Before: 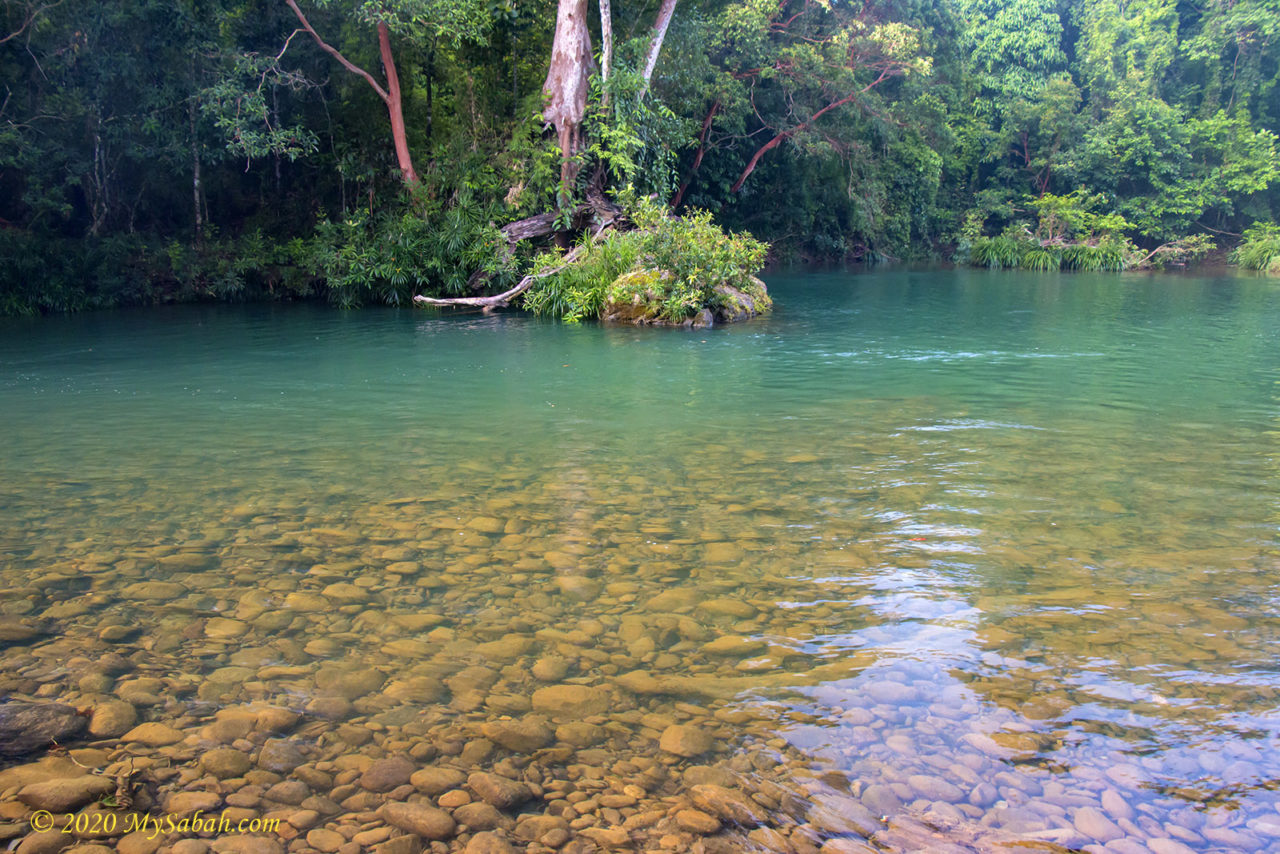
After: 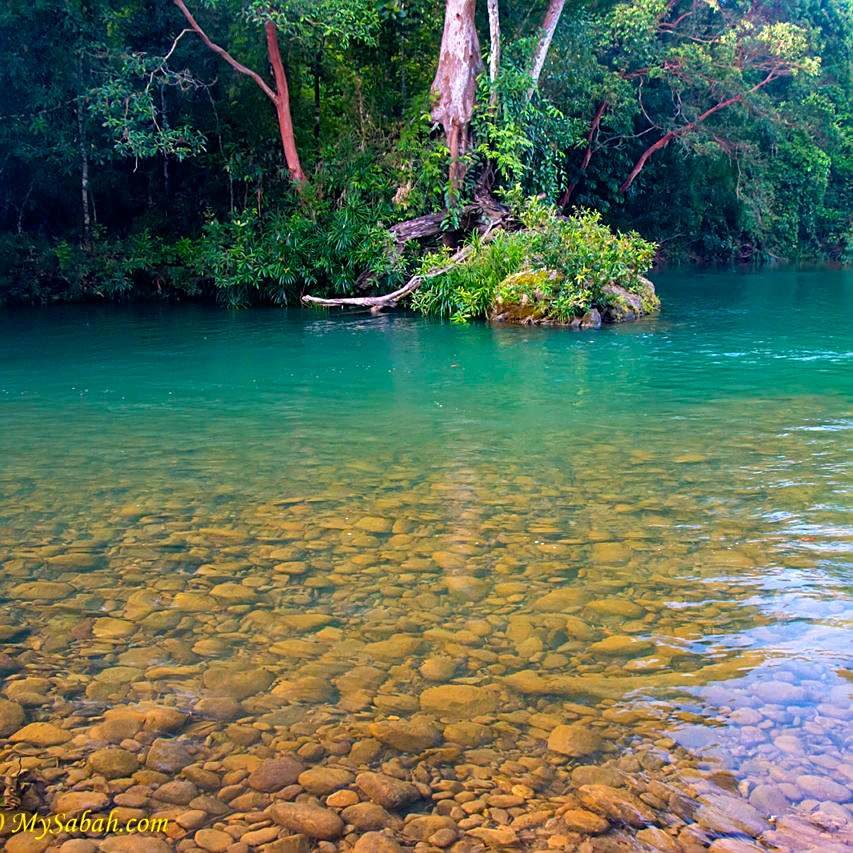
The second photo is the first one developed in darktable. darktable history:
crop and rotate: left 8.786%, right 24.548%
color balance rgb: linear chroma grading › shadows -8%, linear chroma grading › global chroma 10%, perceptual saturation grading › global saturation 2%, perceptual saturation grading › highlights -2%, perceptual saturation grading › mid-tones 4%, perceptual saturation grading › shadows 8%, perceptual brilliance grading › global brilliance 2%, perceptual brilliance grading › highlights -4%, global vibrance 16%, saturation formula JzAzBz (2021)
sharpen: on, module defaults
white balance: red 0.983, blue 1.036
